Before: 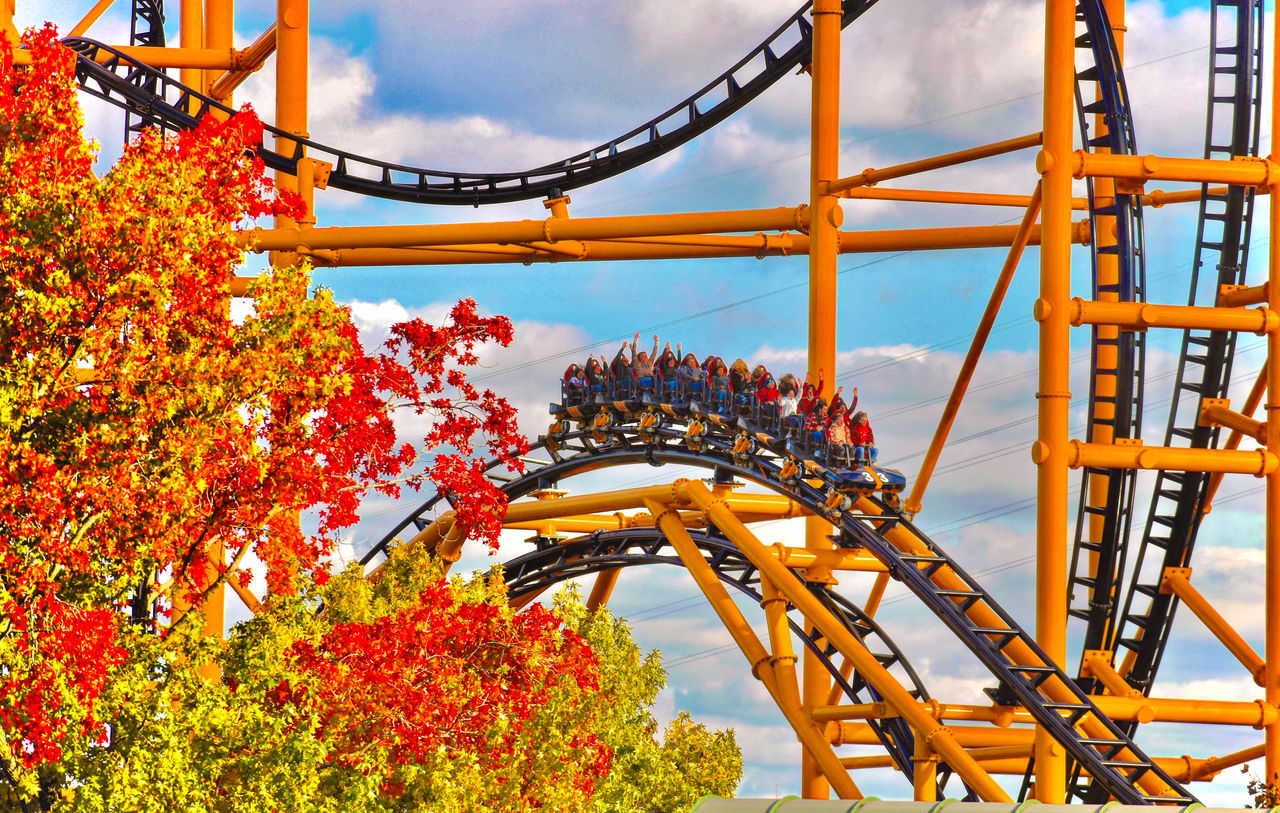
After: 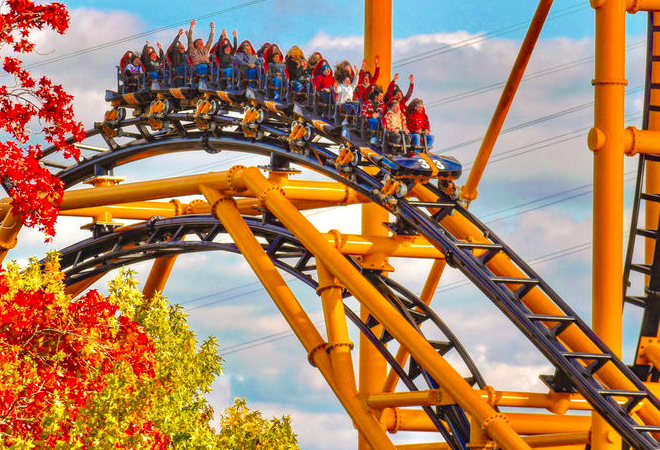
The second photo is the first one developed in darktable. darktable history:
local contrast: on, module defaults
levels: levels [0, 0.478, 1]
crop: left 34.722%, top 38.599%, right 13.643%, bottom 5.191%
